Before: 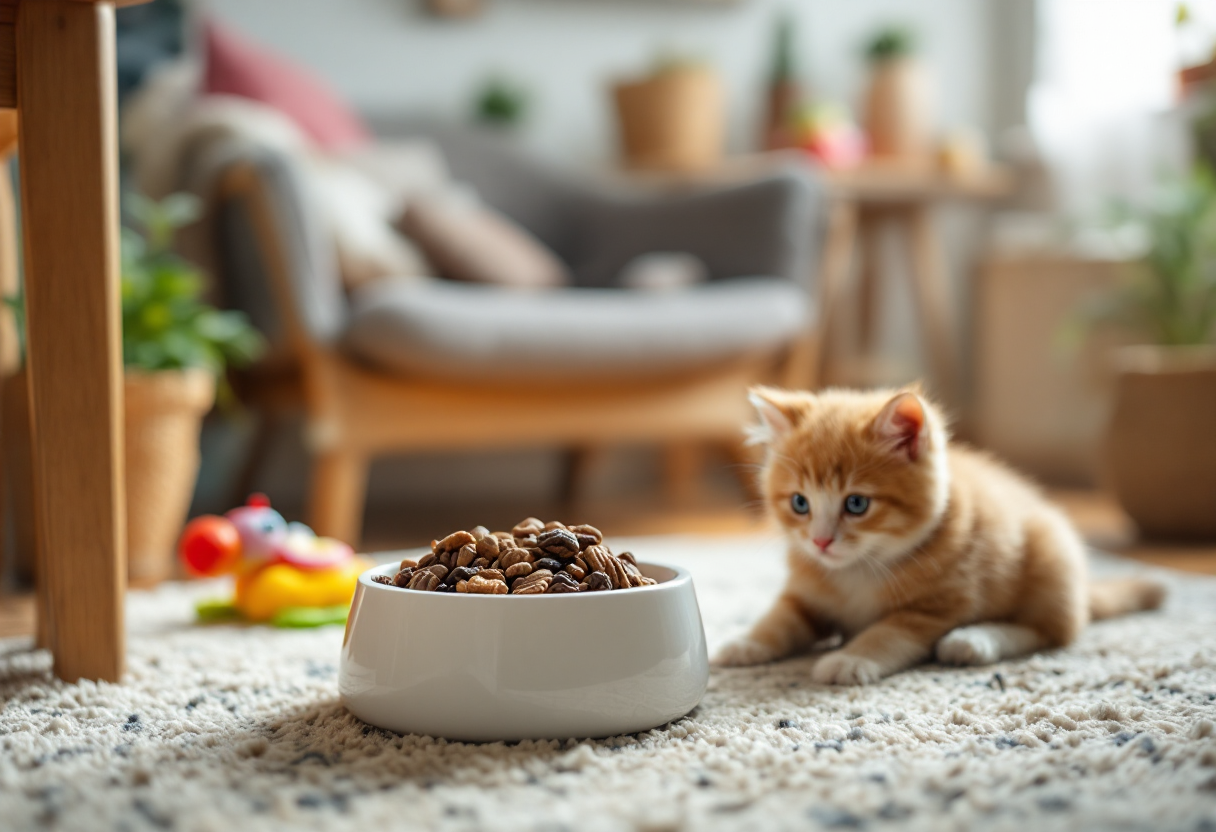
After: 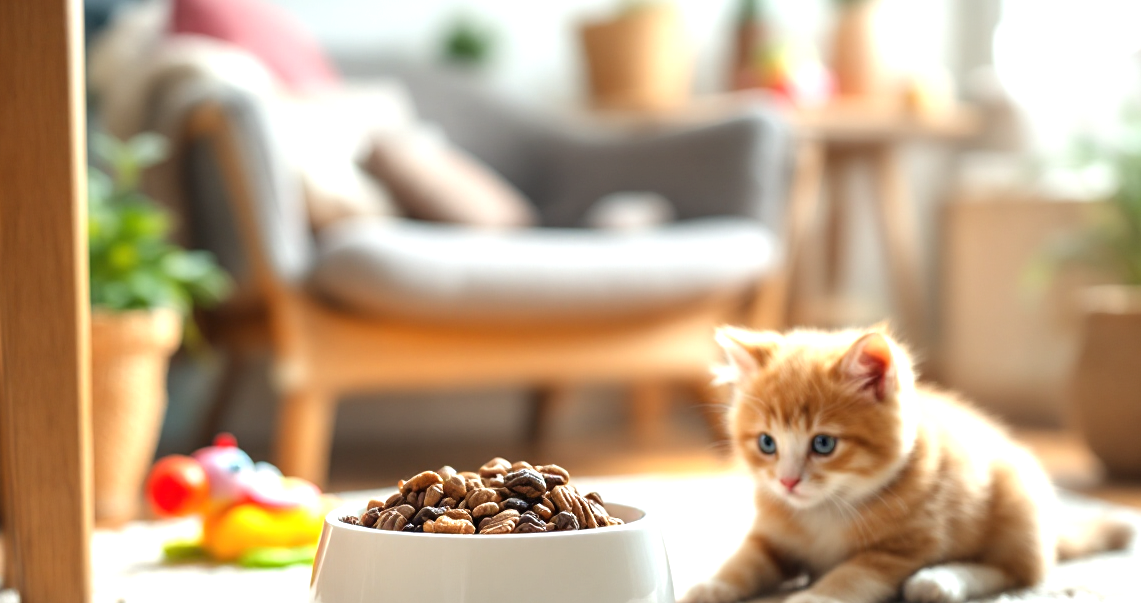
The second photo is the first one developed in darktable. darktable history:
exposure: black level correction 0, exposure 0.9 EV, compensate highlight preservation false
crop: left 2.737%, top 7.287%, right 3.421%, bottom 20.179%
